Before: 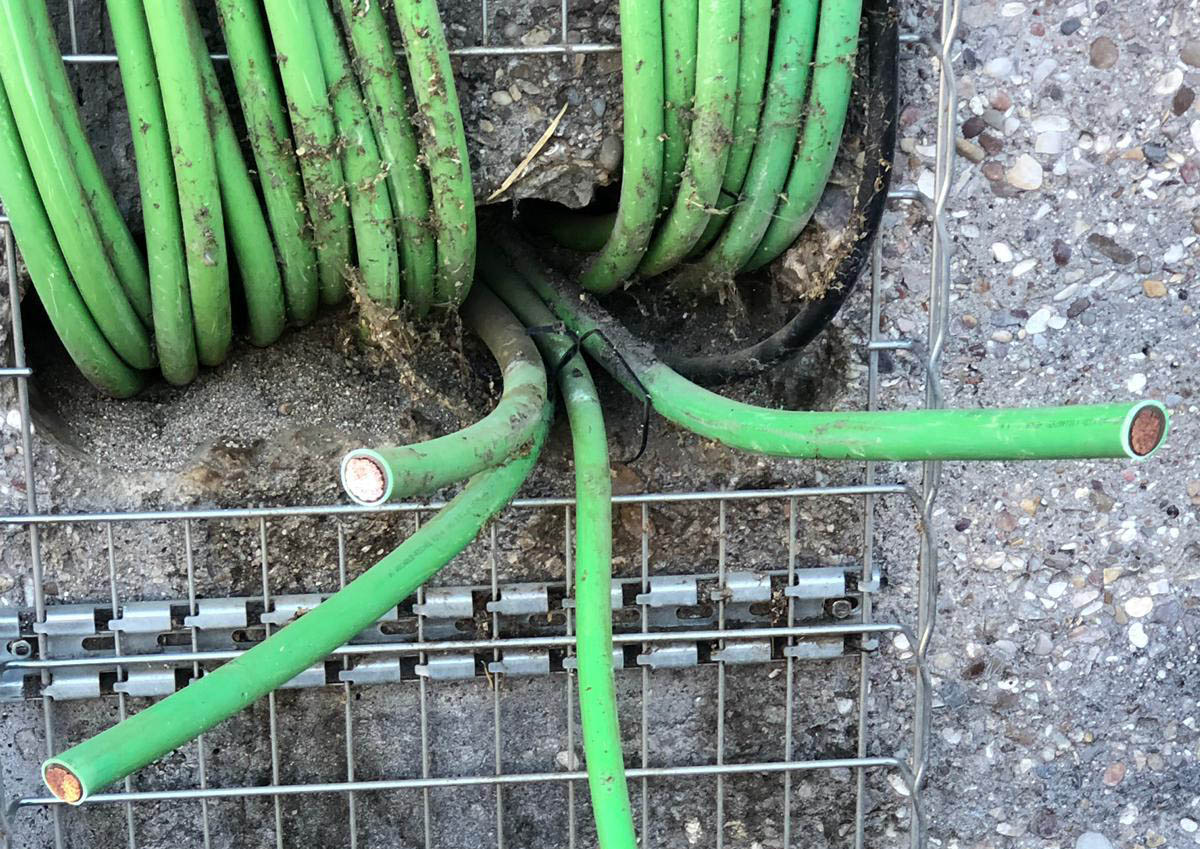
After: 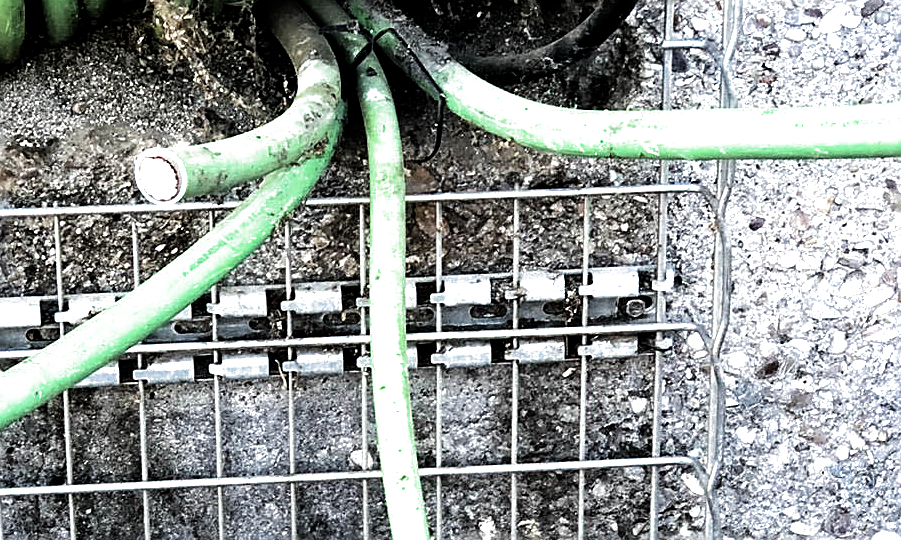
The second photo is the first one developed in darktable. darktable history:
exposure: black level correction 0.001, compensate highlight preservation false
sharpen: amount 0.493
crop and rotate: left 17.185%, top 35.519%, right 7.716%, bottom 0.814%
filmic rgb: black relative exposure -8.27 EV, white relative exposure 2.21 EV, hardness 7.13, latitude 86.27%, contrast 1.687, highlights saturation mix -4.34%, shadows ↔ highlights balance -2.99%, preserve chrominance RGB euclidean norm (legacy), color science v4 (2020)
